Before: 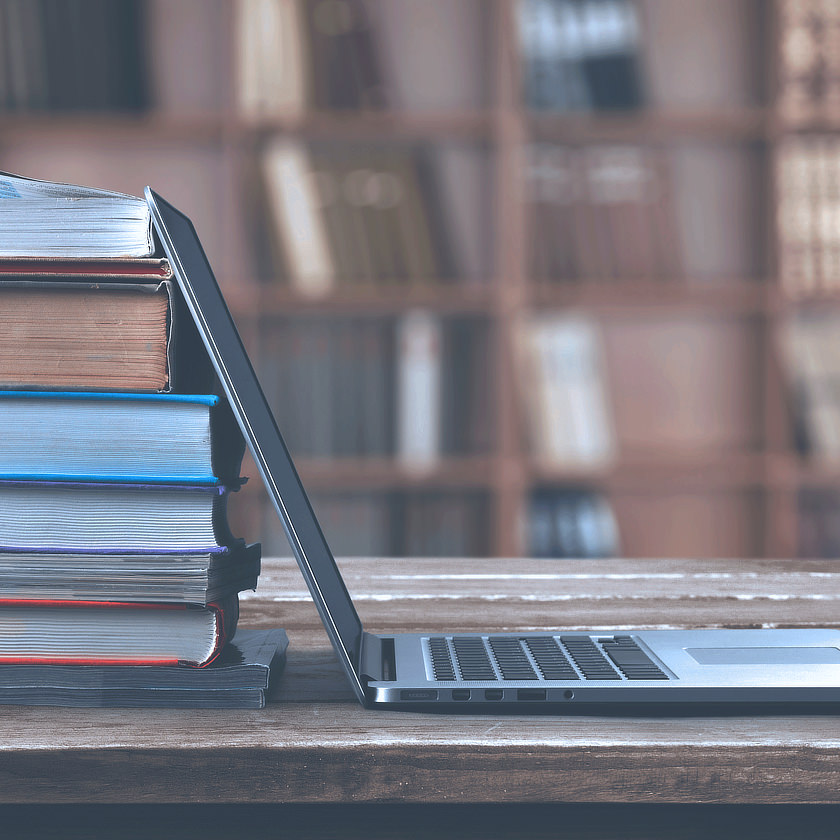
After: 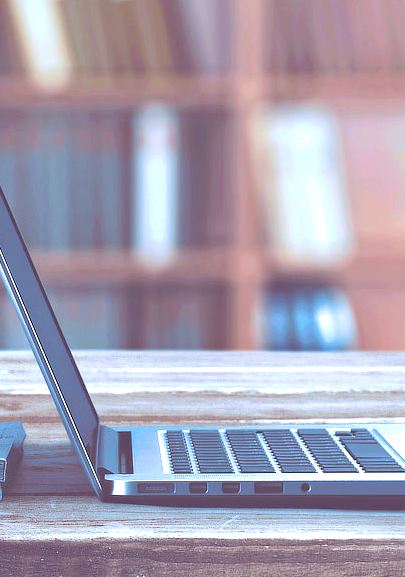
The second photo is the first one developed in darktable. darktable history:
exposure: exposure 0.6 EV, compensate highlight preservation false
crop: left 31.379%, top 24.658%, right 20.326%, bottom 6.628%
color balance rgb: perceptual saturation grading › global saturation 30%, global vibrance 20%
color balance: lift [1.003, 0.993, 1.001, 1.007], gamma [1.018, 1.072, 0.959, 0.928], gain [0.974, 0.873, 1.031, 1.127]
split-toning: highlights › hue 298.8°, highlights › saturation 0.73, compress 41.76%
contrast brightness saturation: contrast 0.2, brightness 0.16, saturation 0.22
haze removal: compatibility mode true, adaptive false
